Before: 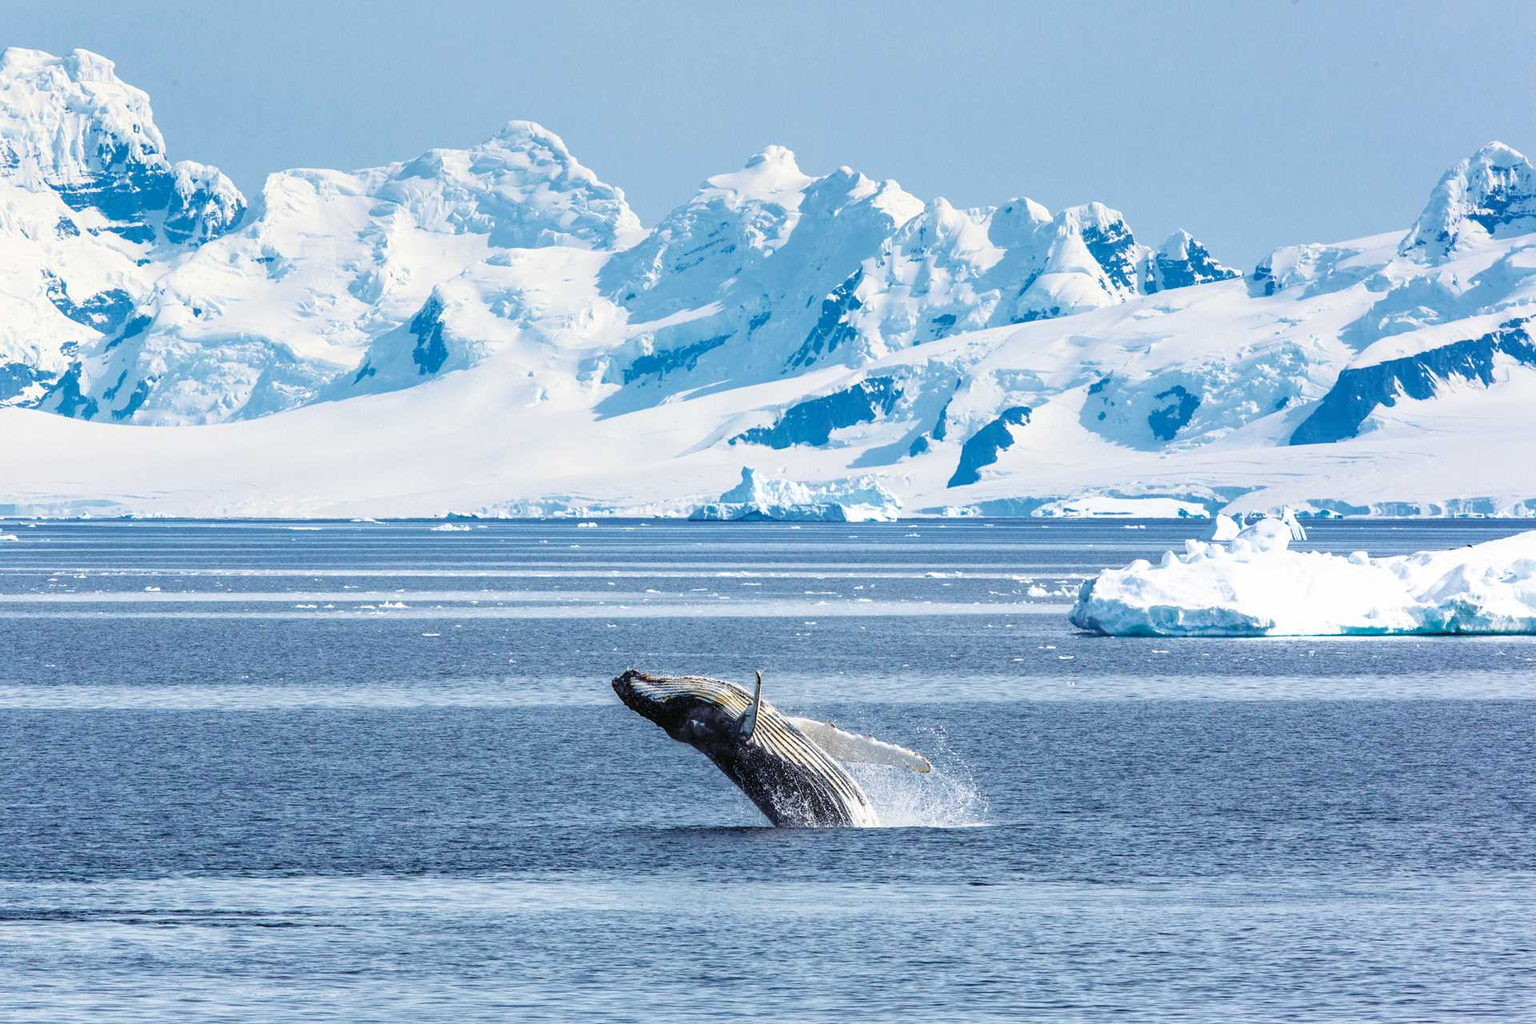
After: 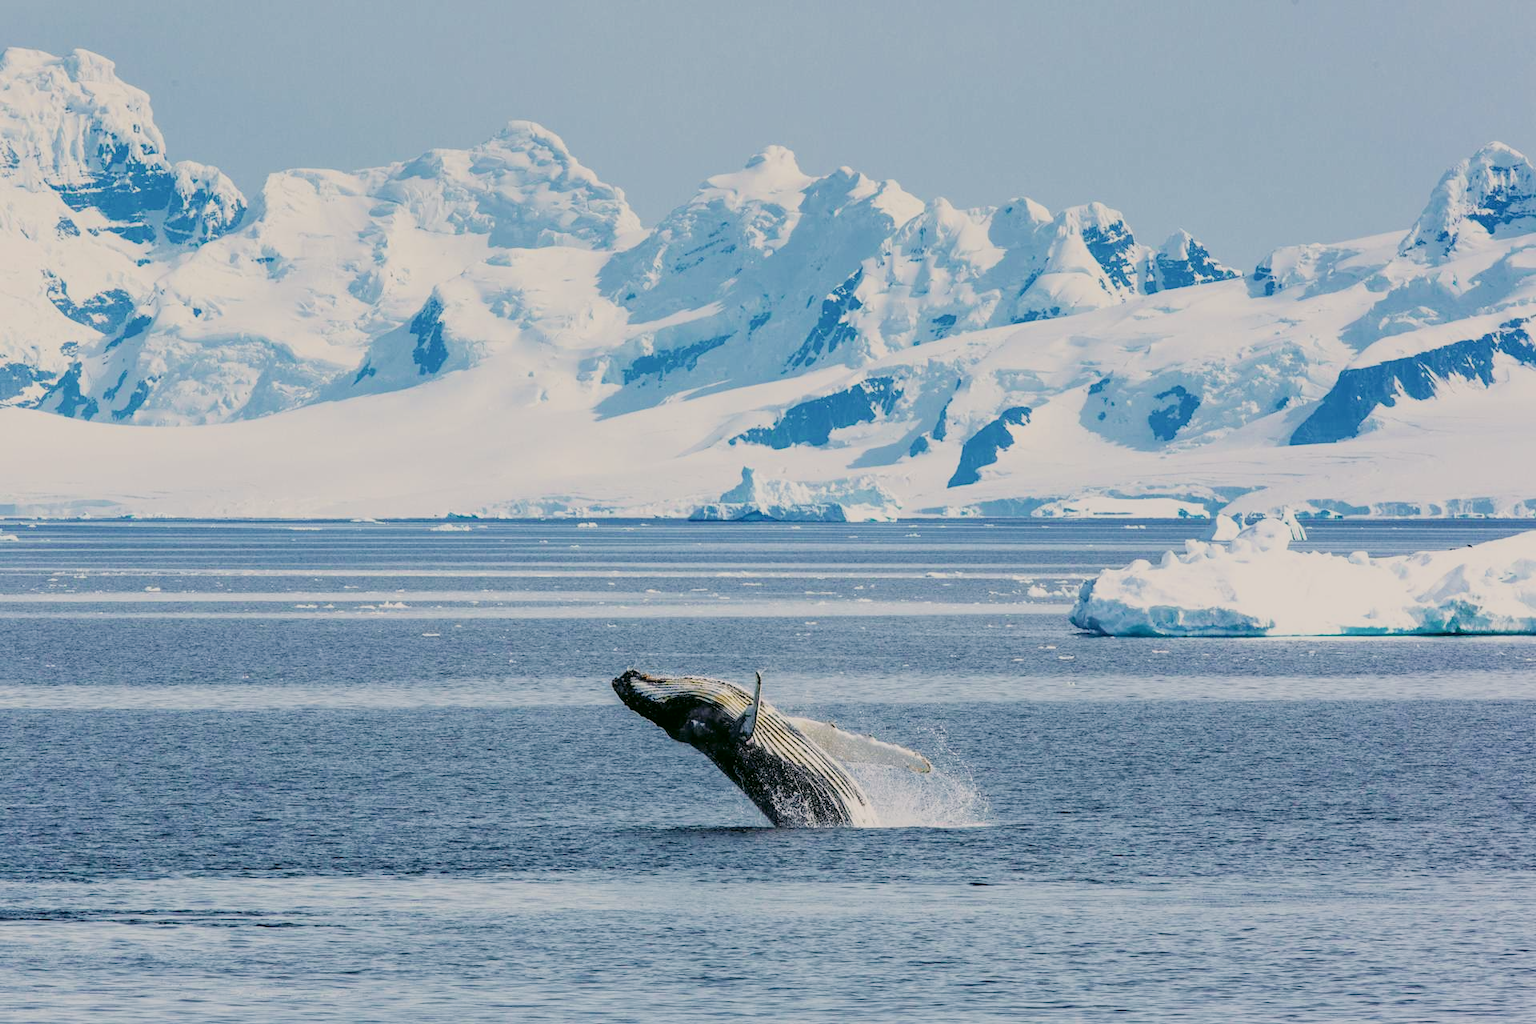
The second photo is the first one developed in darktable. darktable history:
filmic rgb: black relative exposure -16 EV, white relative exposure 6.93 EV, hardness 4.7, iterations of high-quality reconstruction 0
tone equalizer: on, module defaults
color correction: highlights a* 4.03, highlights b* 4.94, shadows a* -6.86, shadows b* 4.79
